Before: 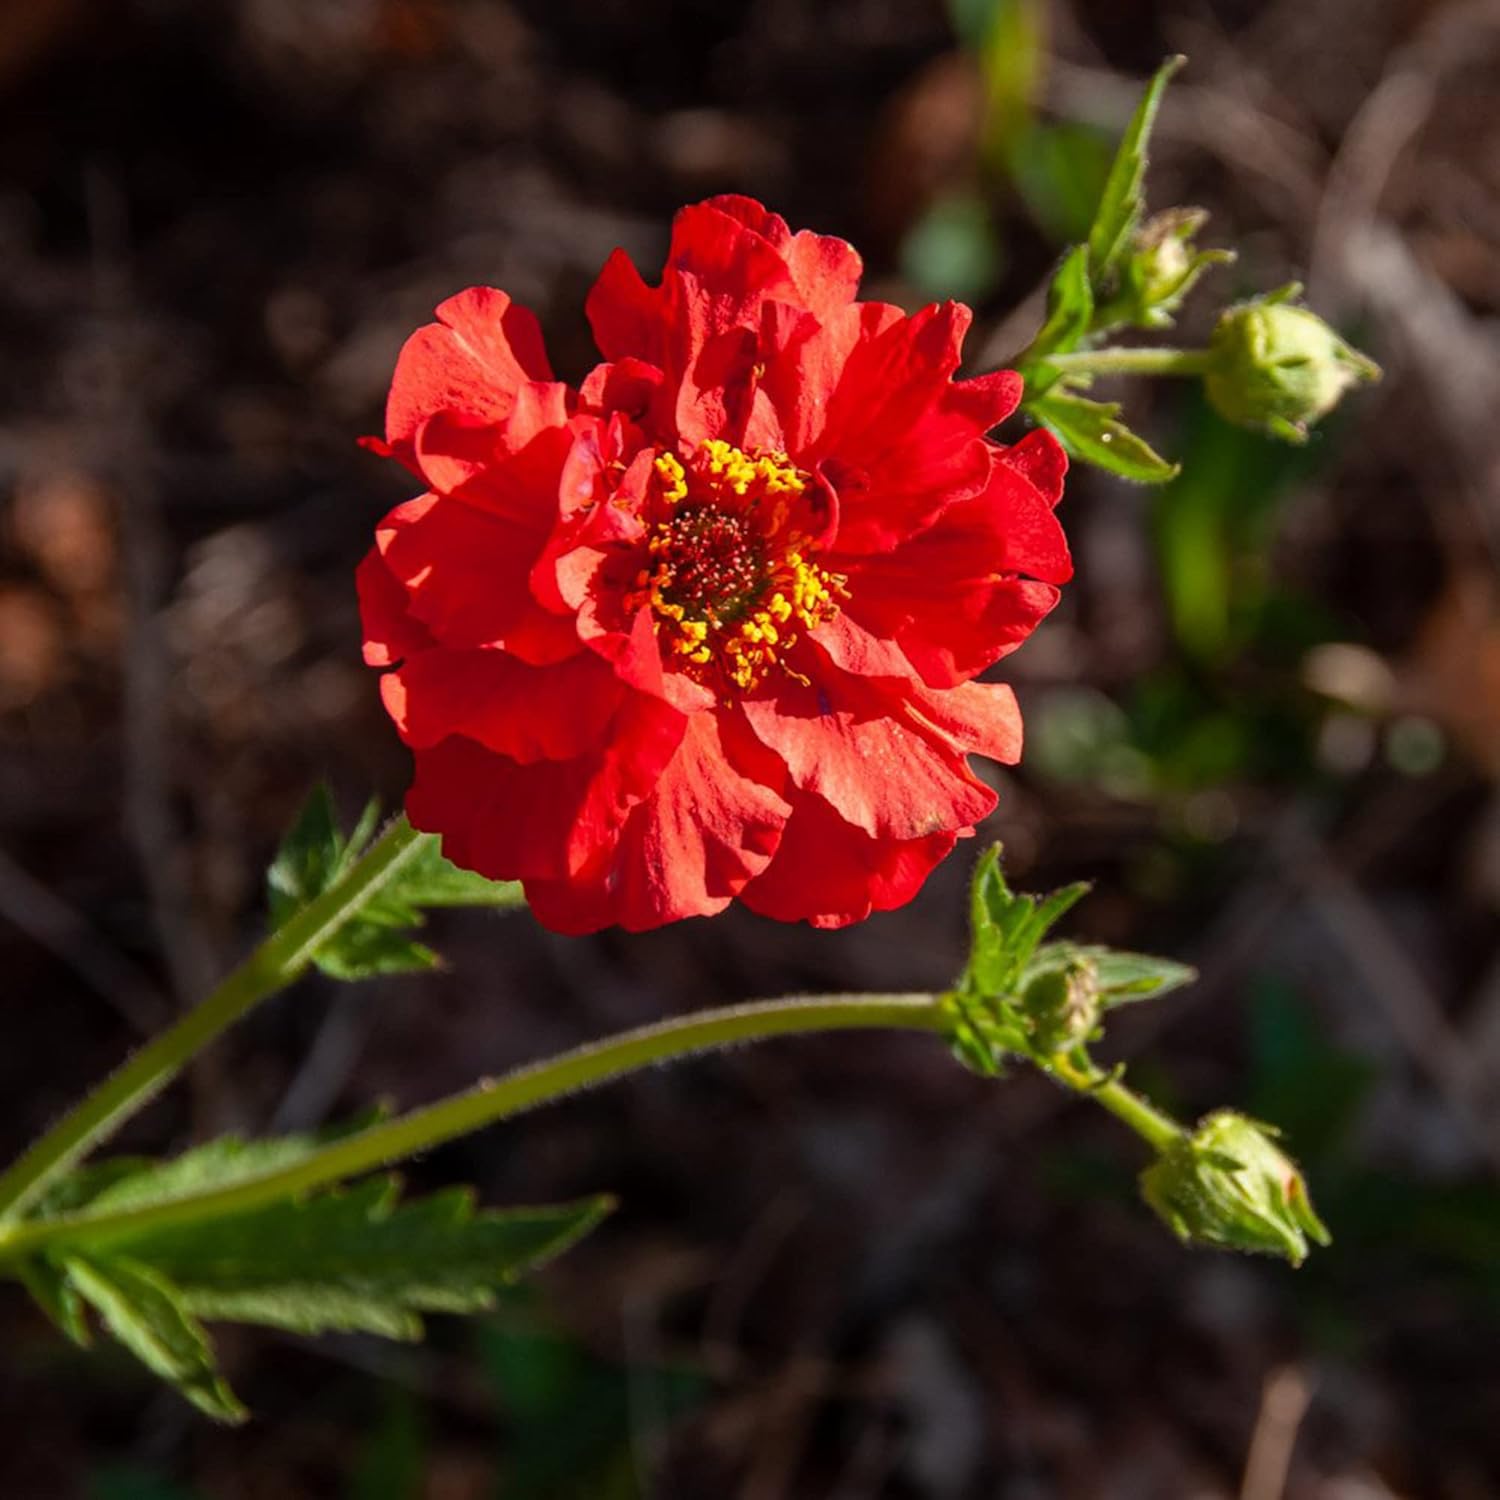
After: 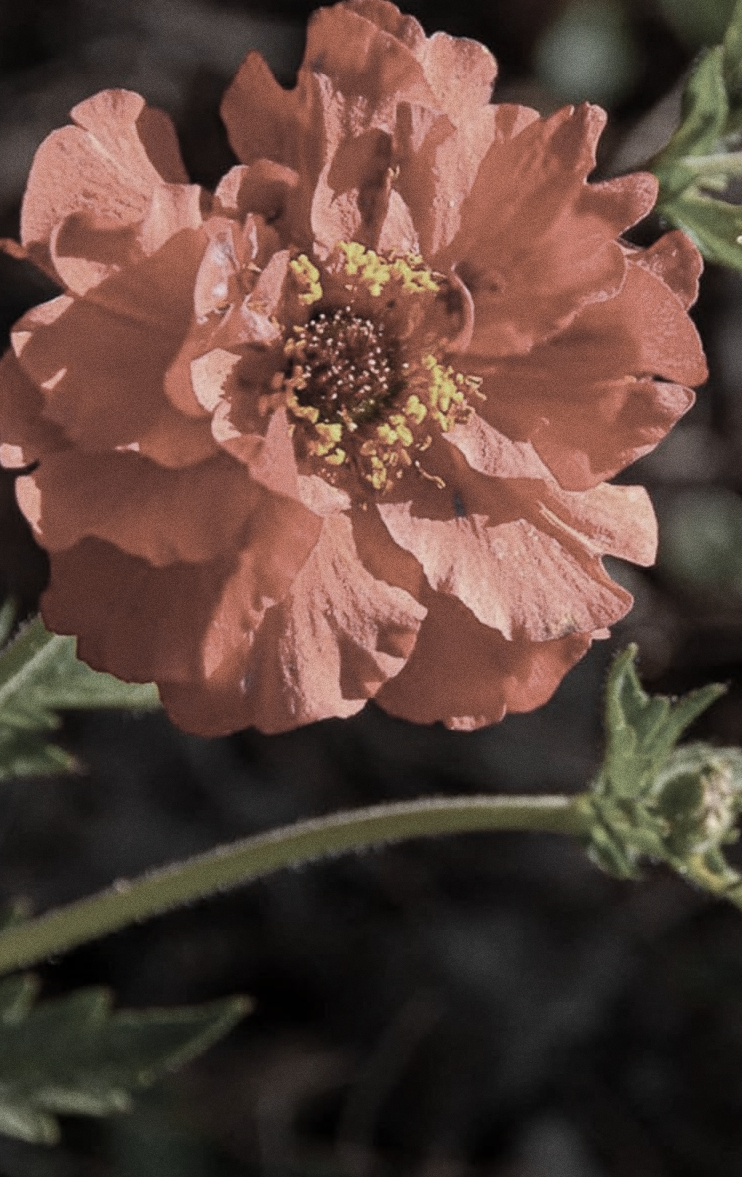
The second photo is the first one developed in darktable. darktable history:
crop and rotate: angle 0.02°, left 24.353%, top 13.219%, right 26.156%, bottom 8.224%
color zones: curves: ch0 [(0, 0.613) (0.01, 0.613) (0.245, 0.448) (0.498, 0.529) (0.642, 0.665) (0.879, 0.777) (0.99, 0.613)]; ch1 [(0, 0.035) (0.121, 0.189) (0.259, 0.197) (0.415, 0.061) (0.589, 0.022) (0.732, 0.022) (0.857, 0.026) (0.991, 0.053)]
grain: coarseness 0.09 ISO
